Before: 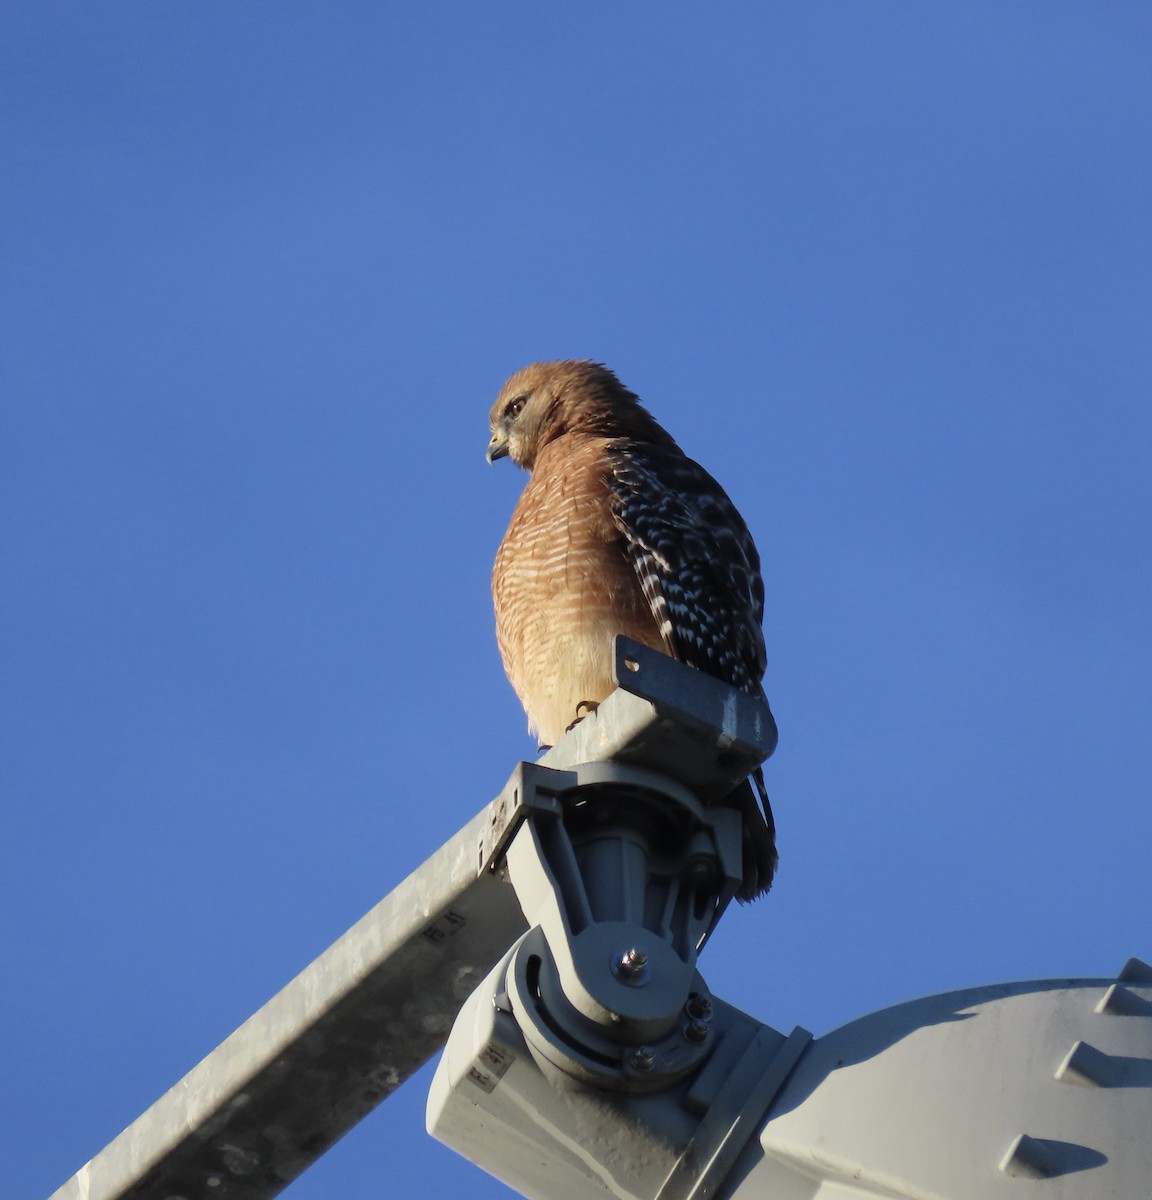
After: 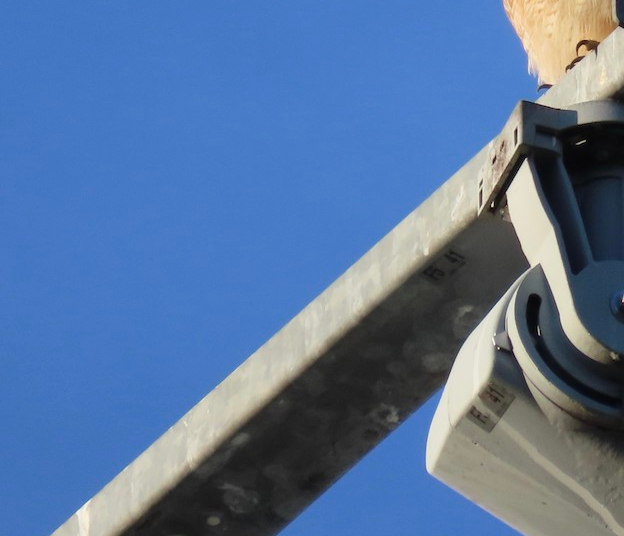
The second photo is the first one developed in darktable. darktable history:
crop and rotate: top 55.155%, right 45.829%, bottom 0.101%
